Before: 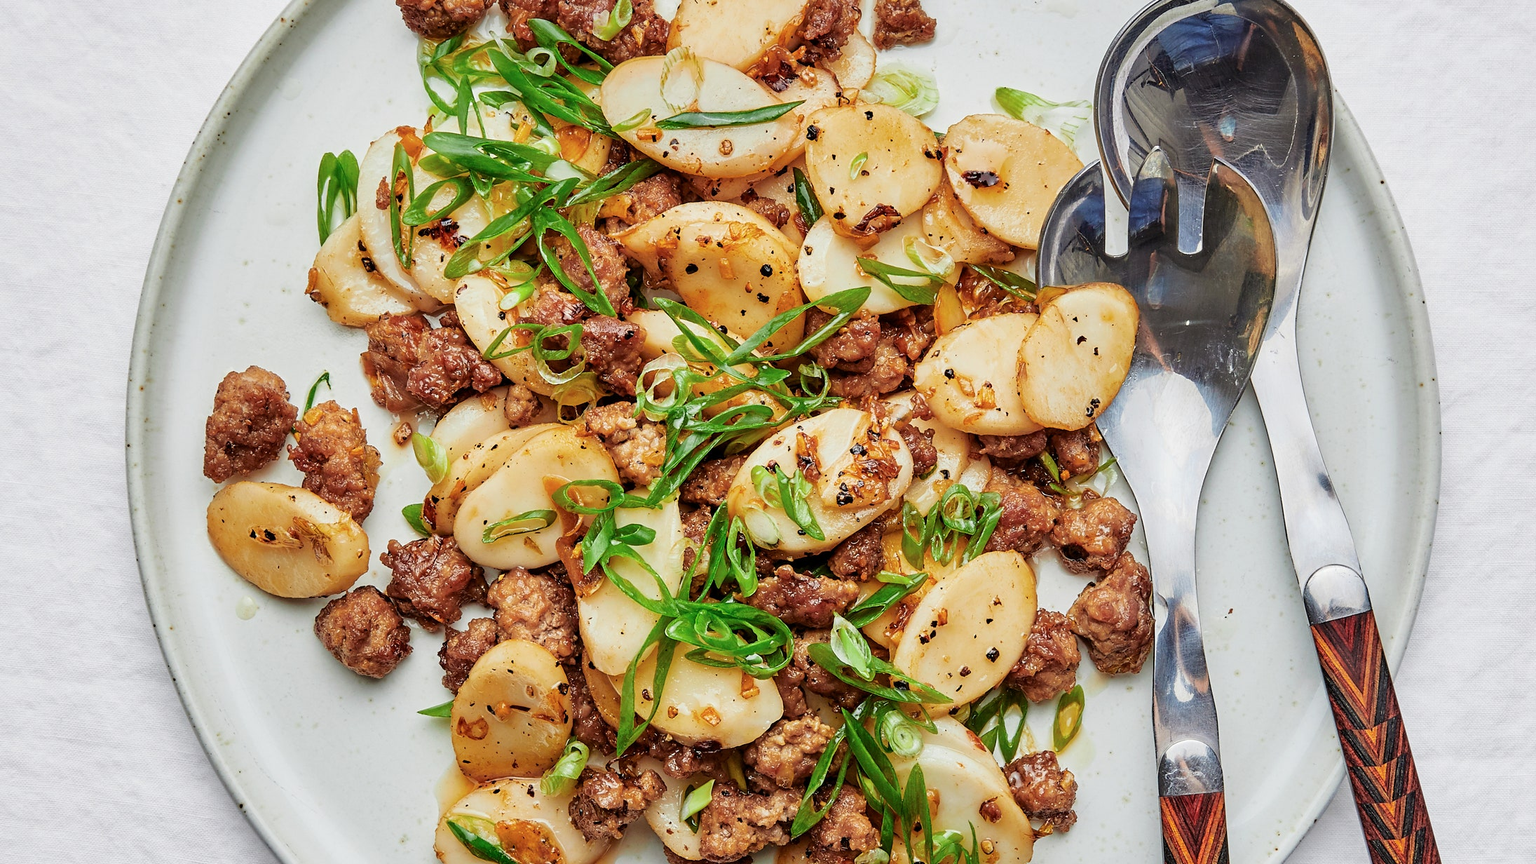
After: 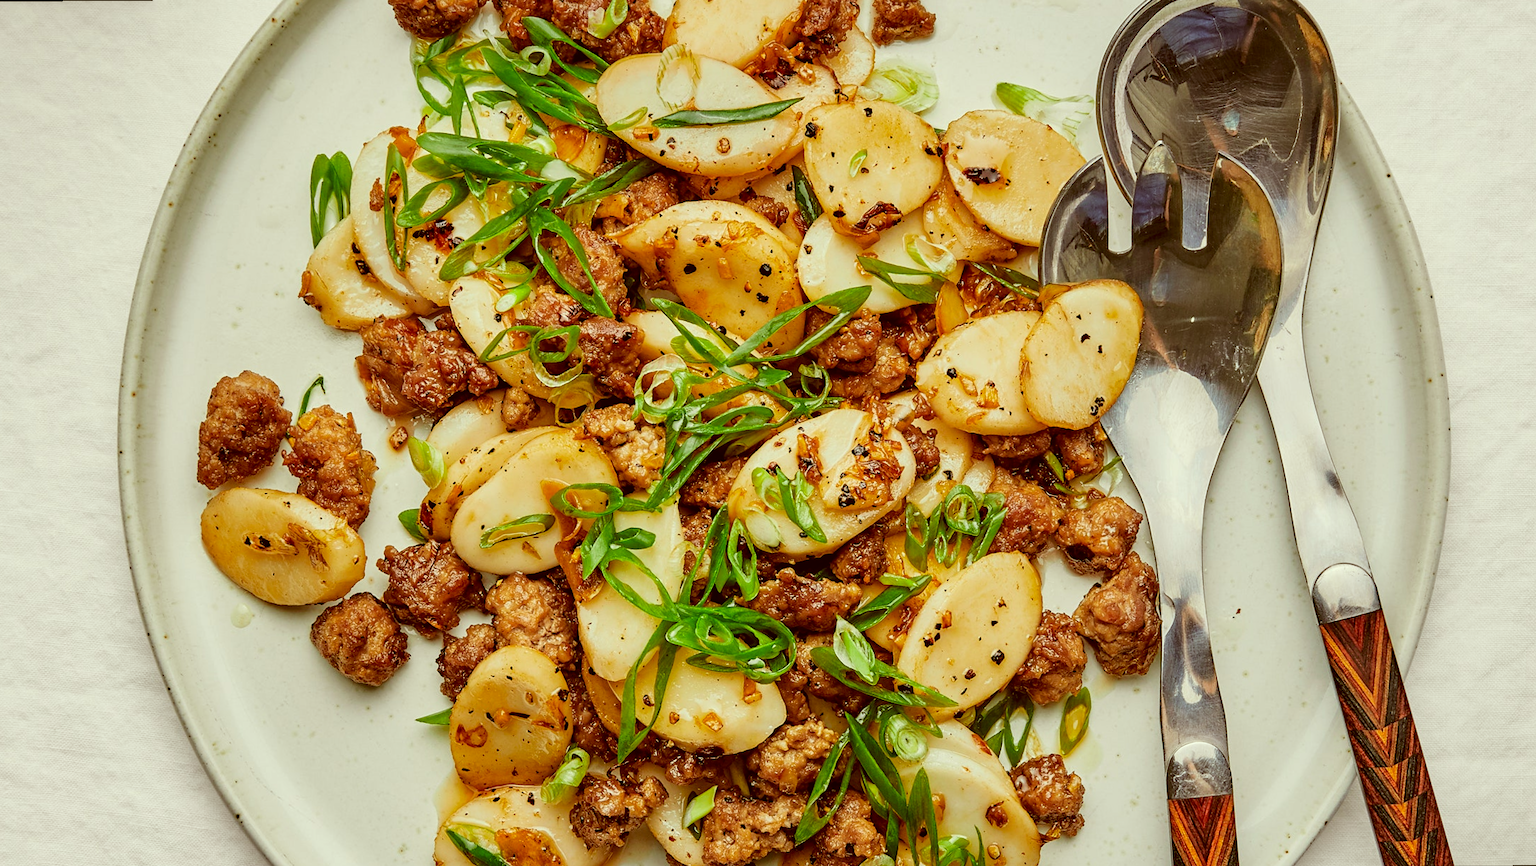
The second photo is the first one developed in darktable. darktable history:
color correction: highlights a* -5.3, highlights b* 9.8, shadows a* 9.8, shadows b* 24.26
rotate and perspective: rotation -0.45°, automatic cropping original format, crop left 0.008, crop right 0.992, crop top 0.012, crop bottom 0.988
local contrast: highlights 61%, shadows 106%, detail 107%, midtone range 0.529
